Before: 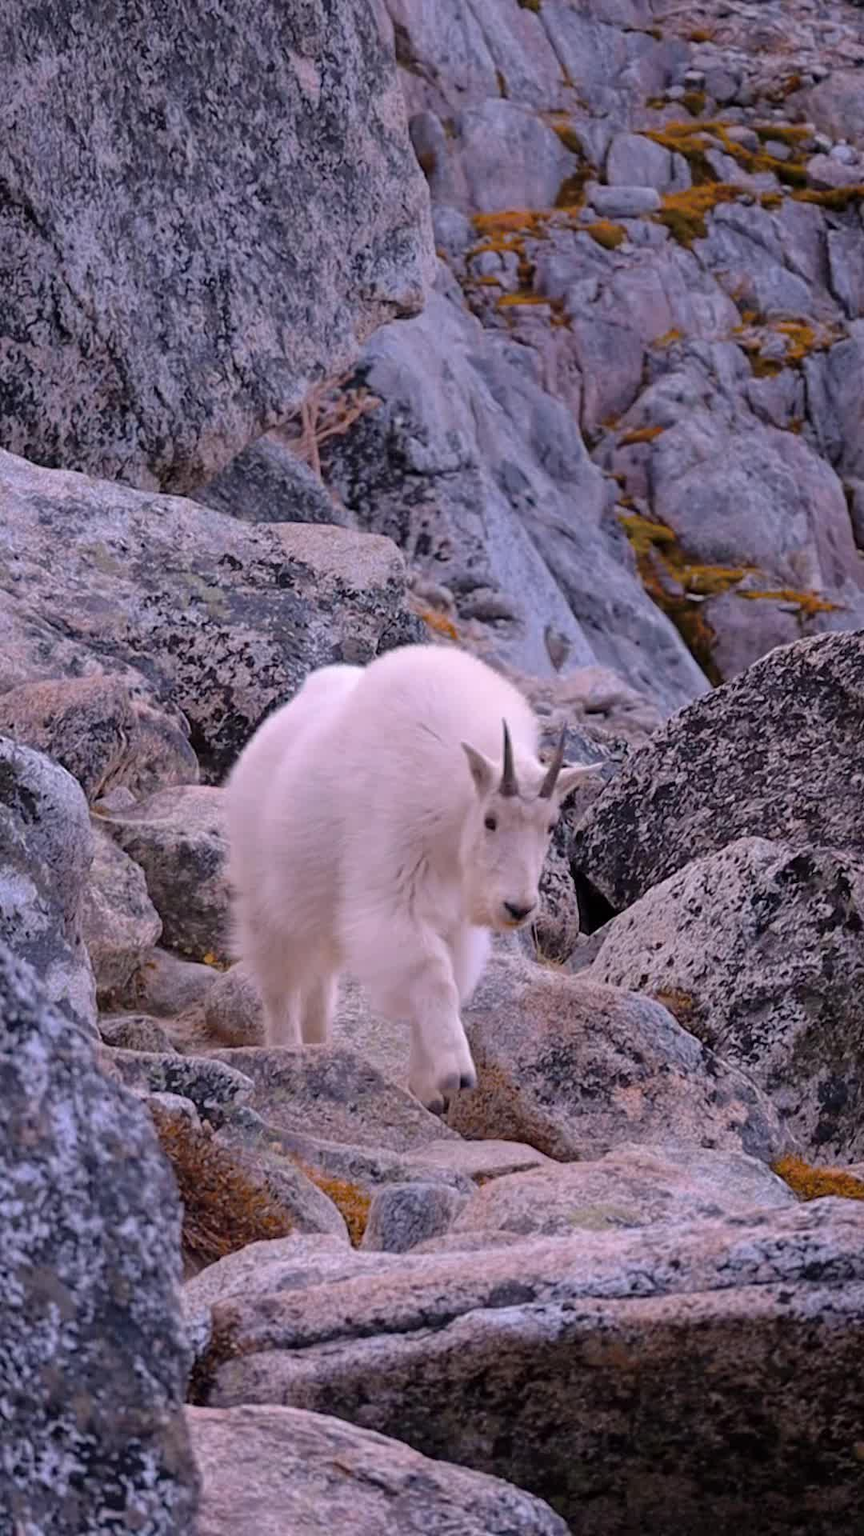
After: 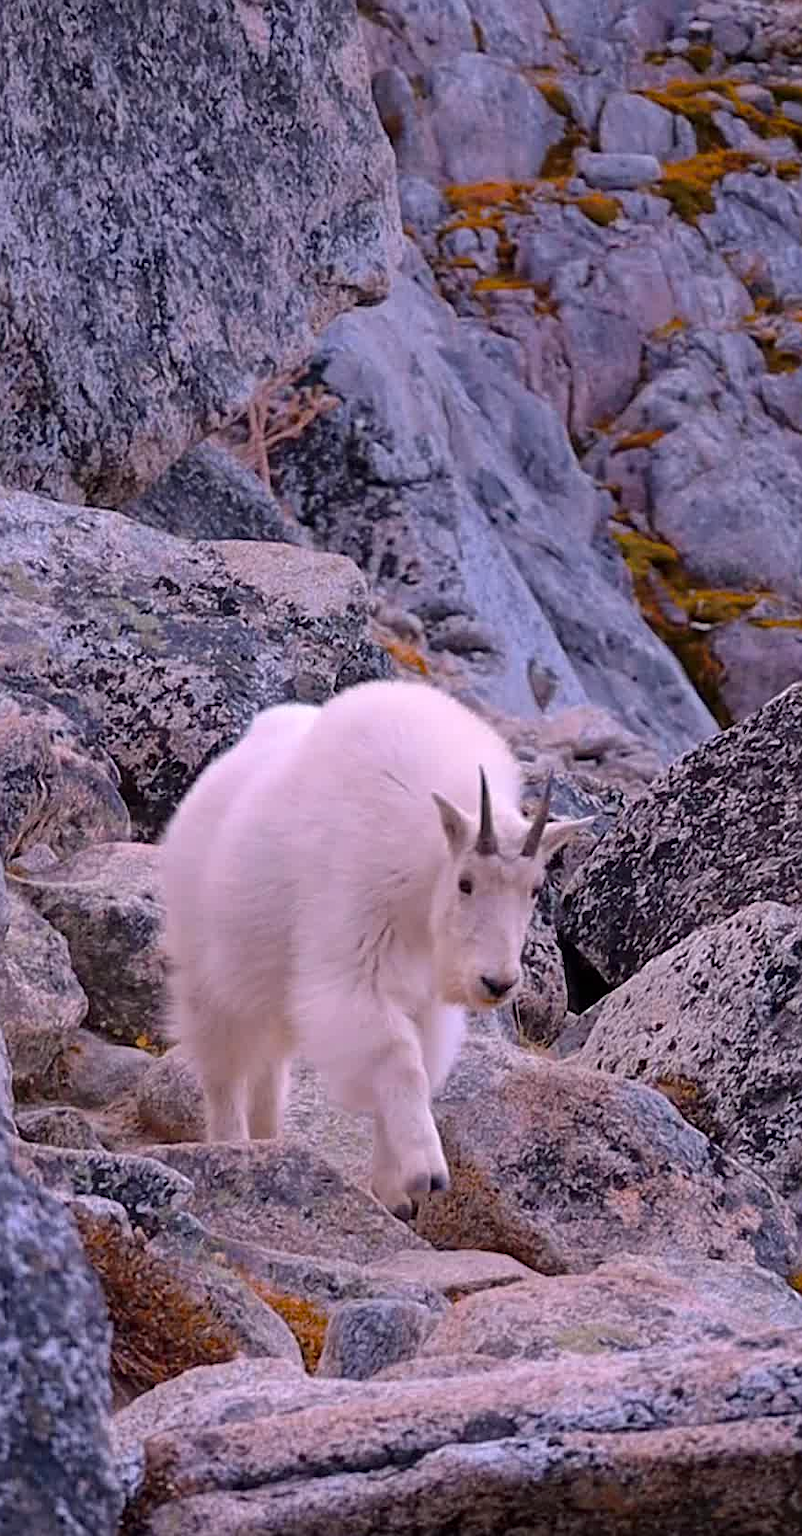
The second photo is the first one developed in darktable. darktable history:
sharpen: on, module defaults
crop: left 9.929%, top 3.475%, right 9.188%, bottom 9.529%
contrast brightness saturation: contrast 0.08, saturation 0.2
